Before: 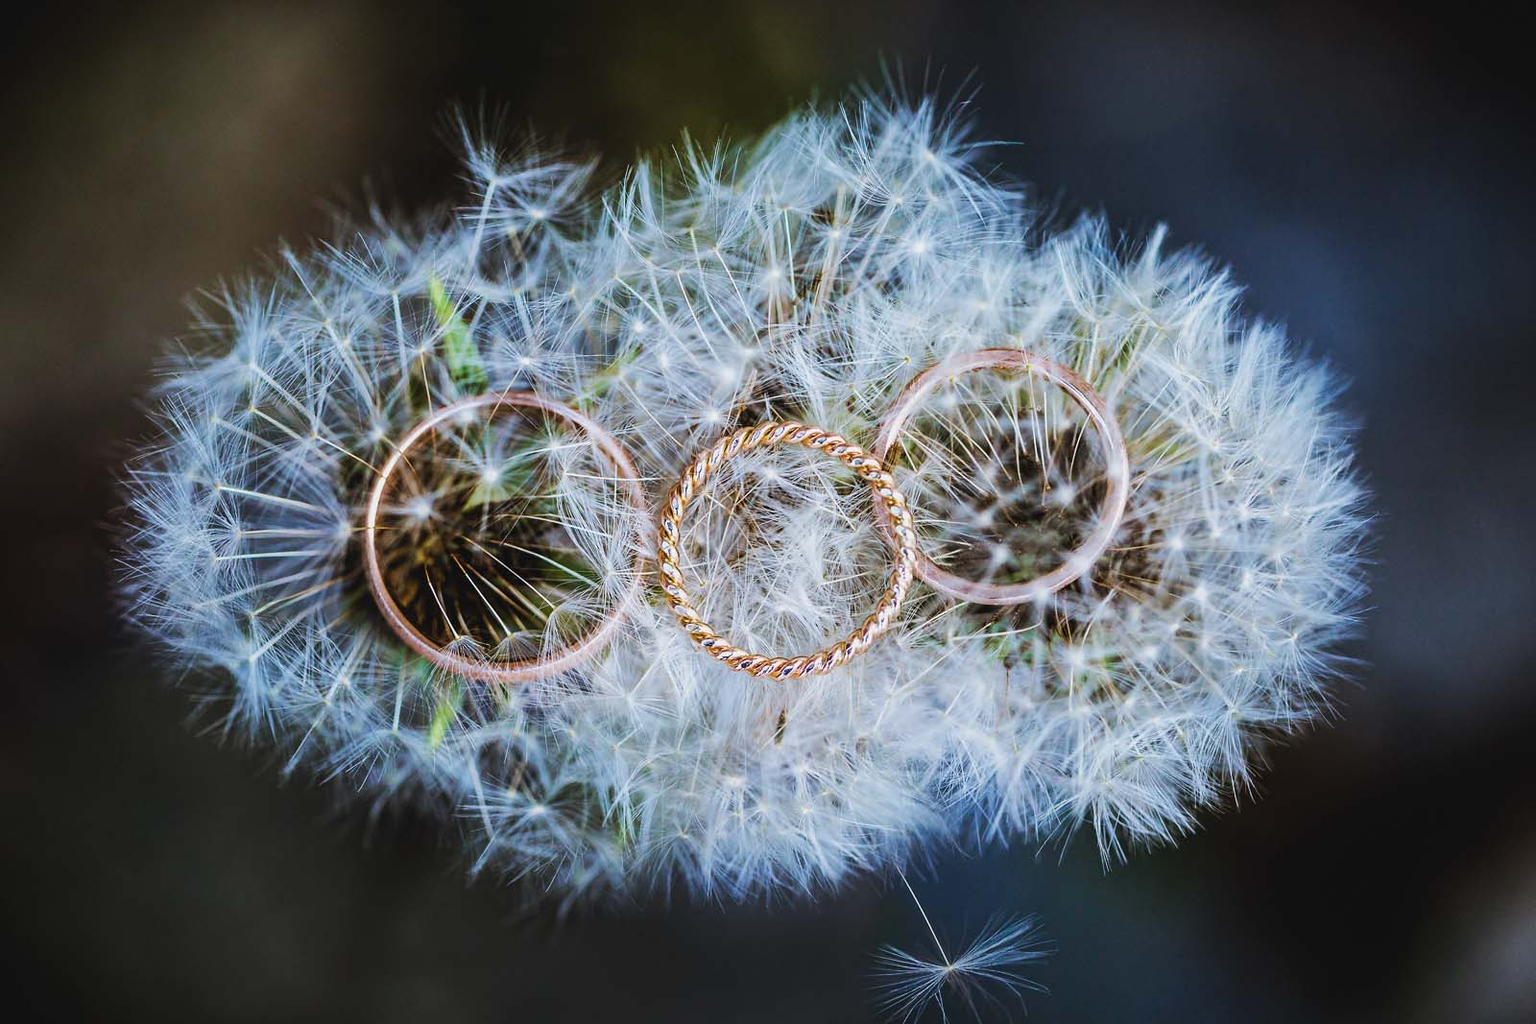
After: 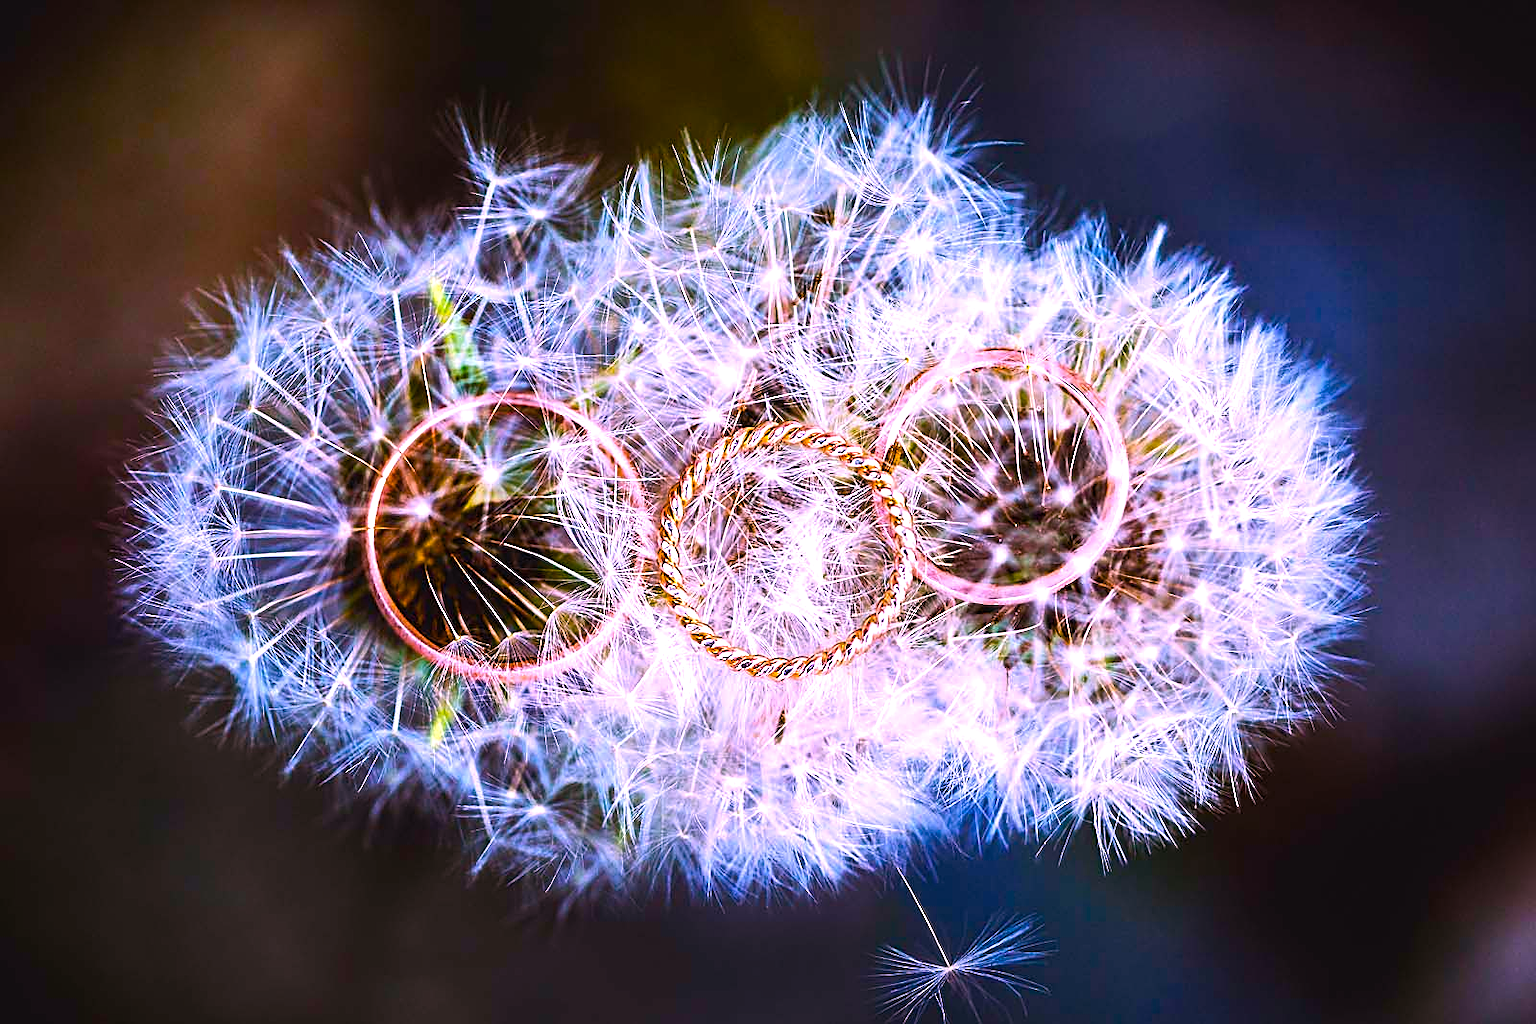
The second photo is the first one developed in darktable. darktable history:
exposure: exposure 0.014 EV, compensate highlight preservation false
color balance rgb: linear chroma grading › global chroma 9%, perceptual saturation grading › global saturation 36%, perceptual saturation grading › shadows 35%, perceptual brilliance grading › global brilliance 21.21%, perceptual brilliance grading › shadows -35%, global vibrance 21.21%
white balance: red 1.188, blue 1.11
sharpen: on, module defaults
